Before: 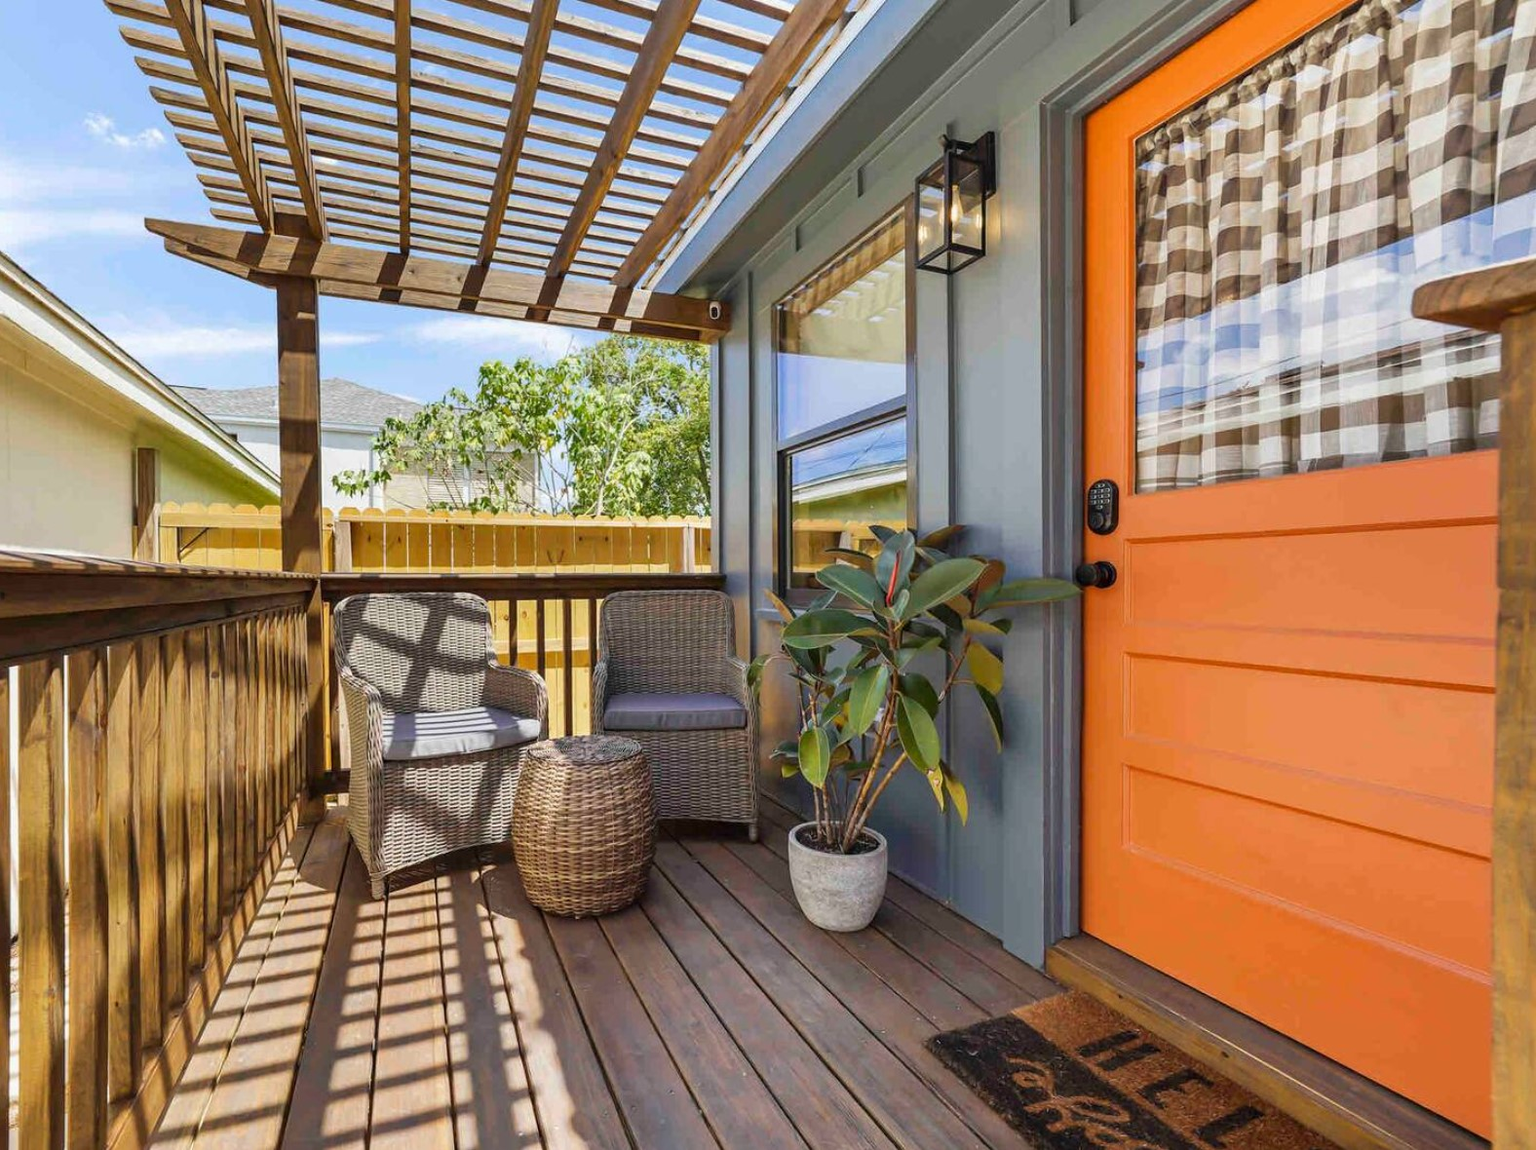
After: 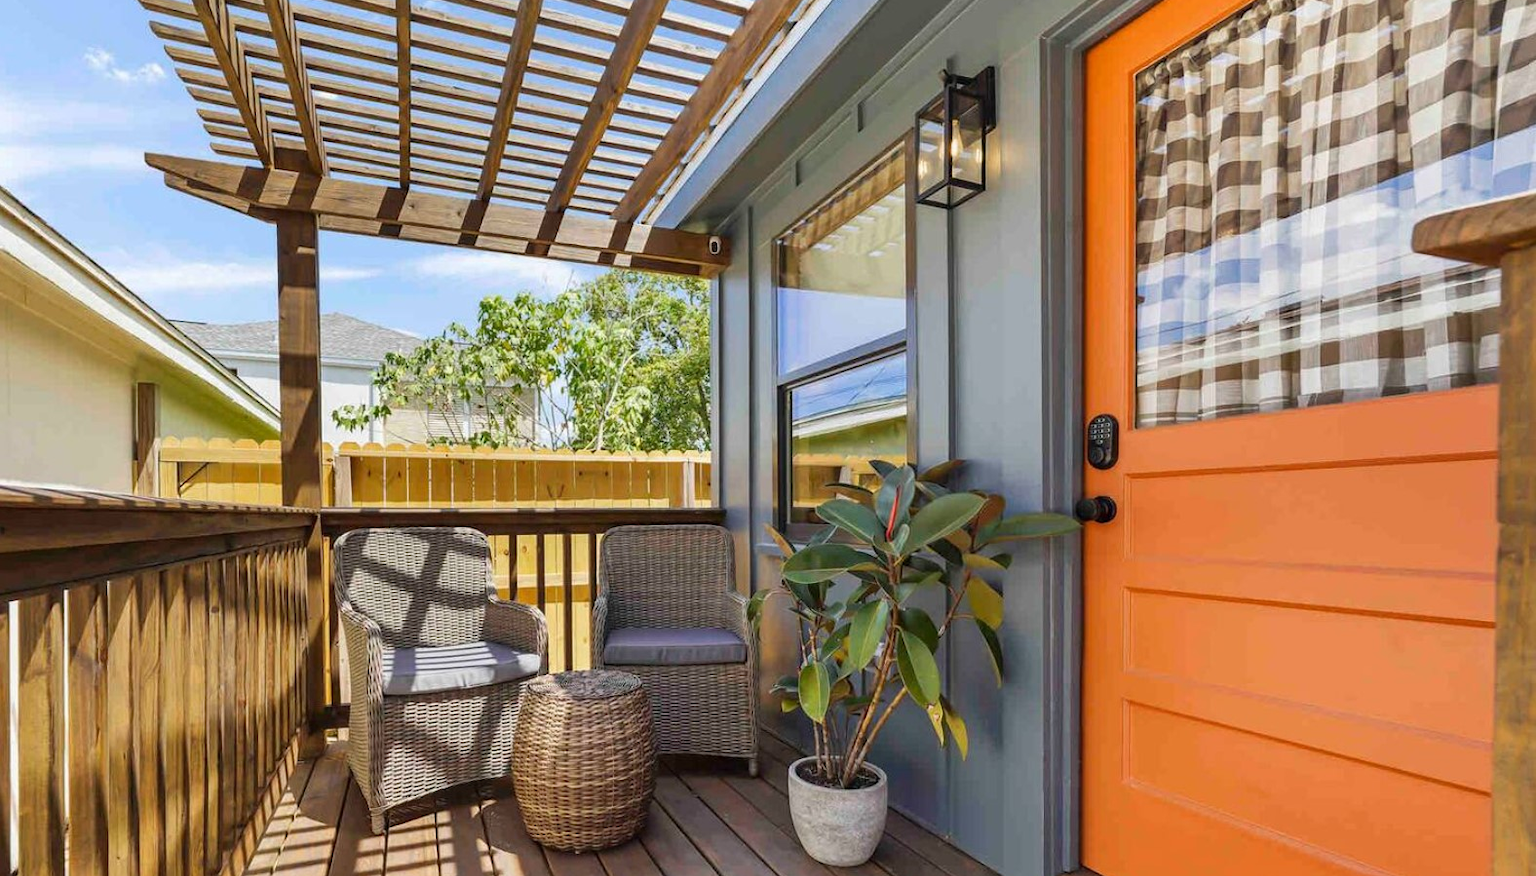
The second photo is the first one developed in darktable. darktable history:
crop: top 5.723%, bottom 18.006%
